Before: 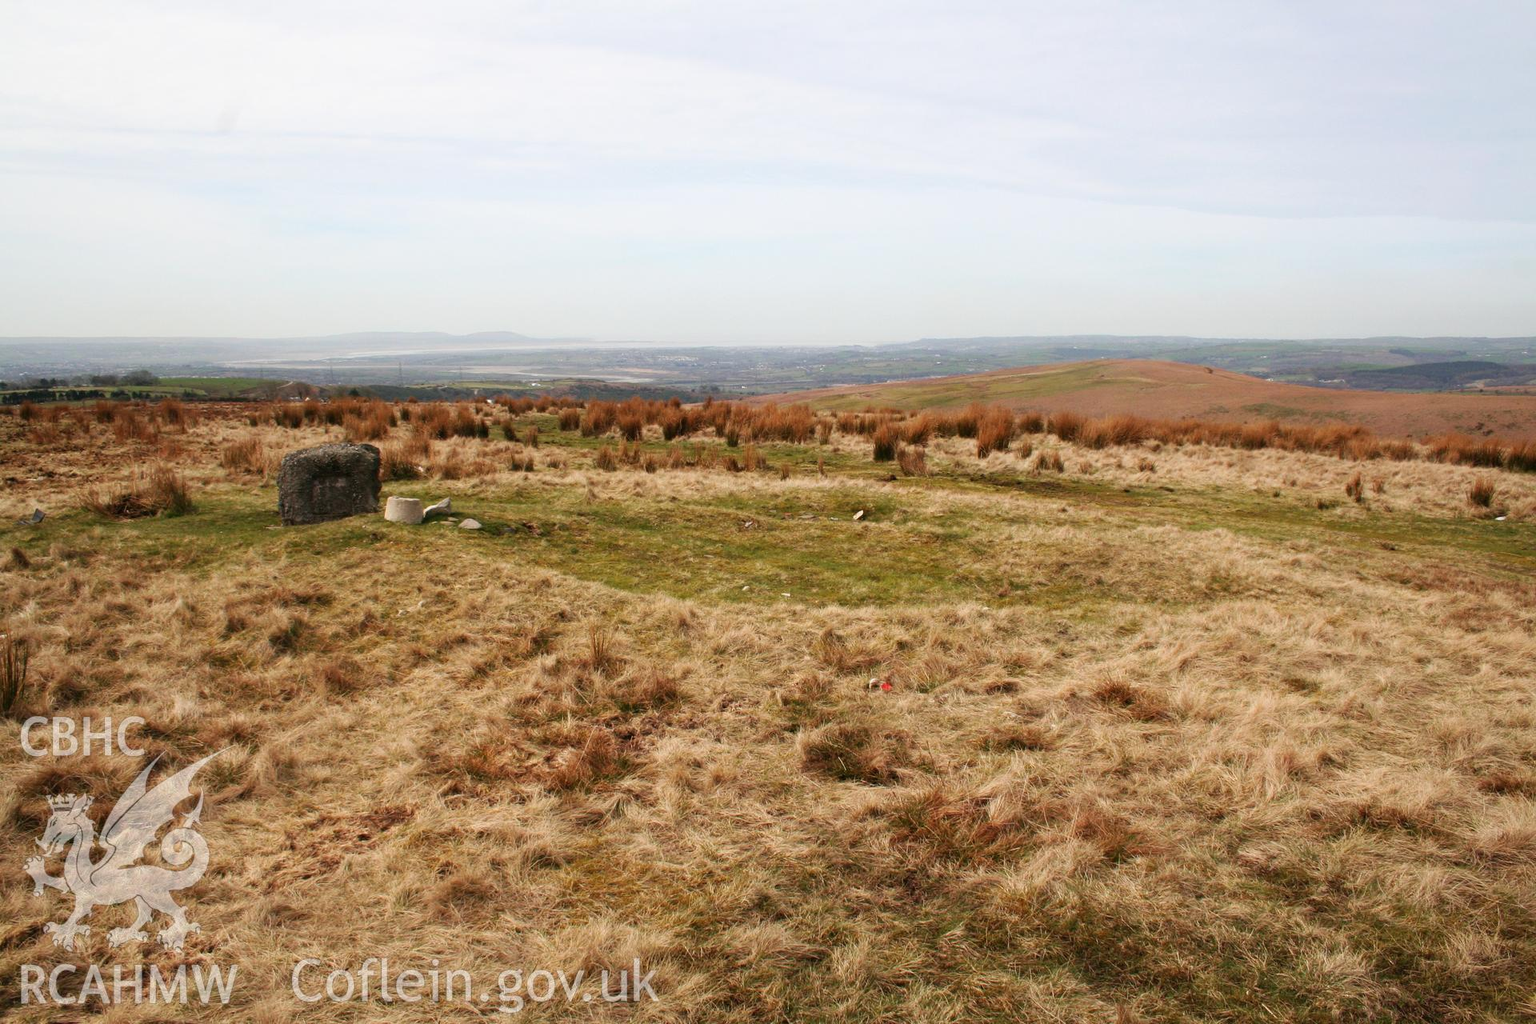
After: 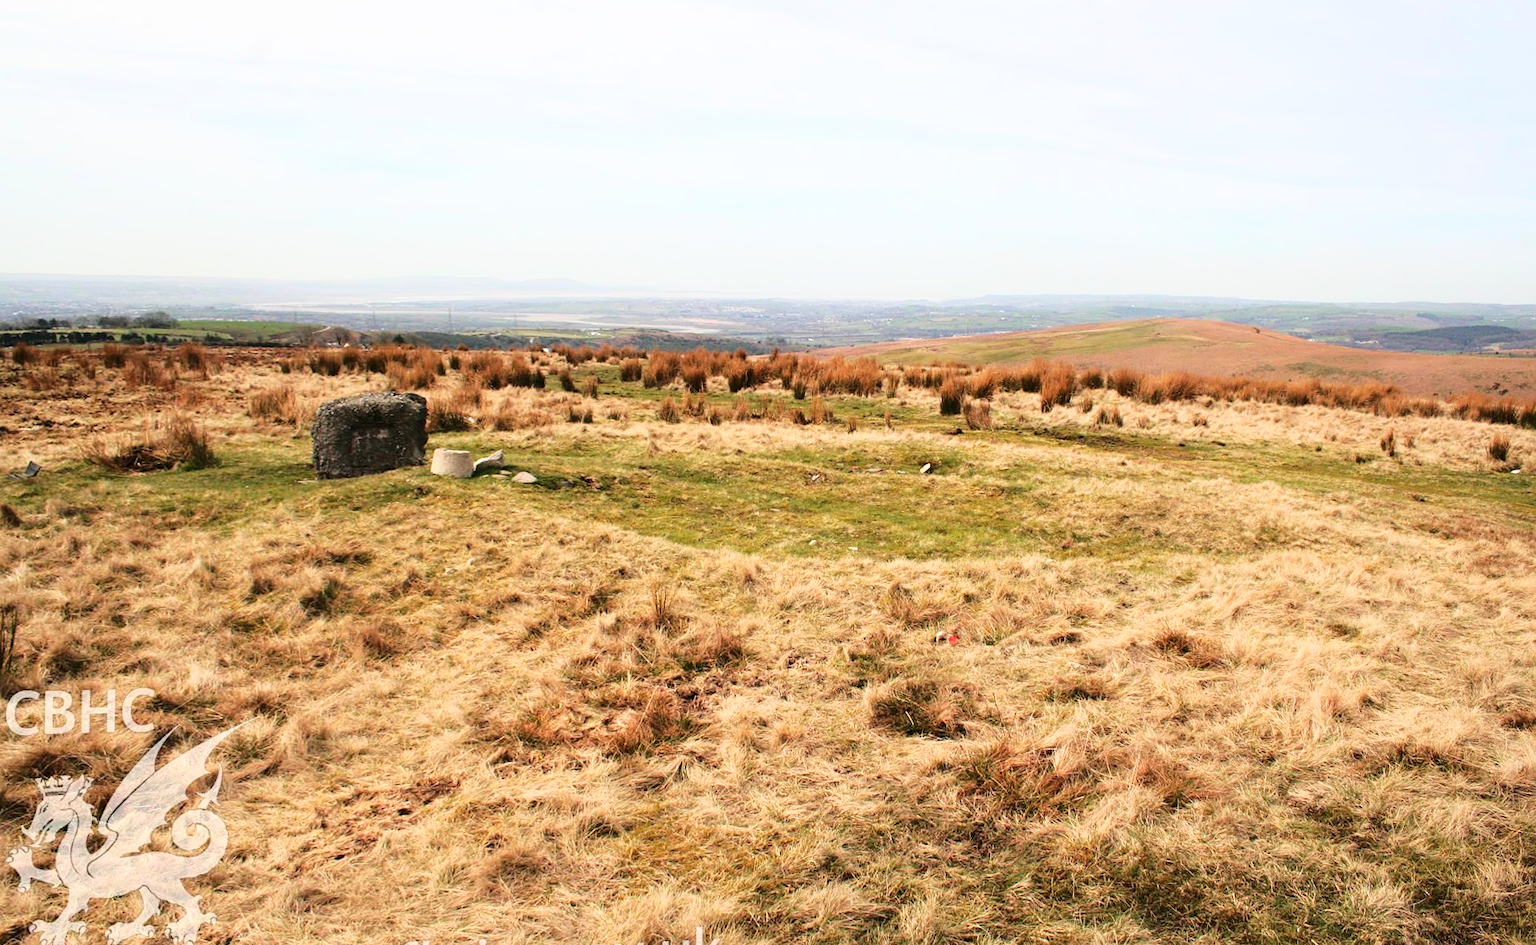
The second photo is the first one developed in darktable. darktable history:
sharpen: amount 0.2
rotate and perspective: rotation -0.013°, lens shift (vertical) -0.027, lens shift (horizontal) 0.178, crop left 0.016, crop right 0.989, crop top 0.082, crop bottom 0.918
base curve: curves: ch0 [(0, 0) (0.028, 0.03) (0.121, 0.232) (0.46, 0.748) (0.859, 0.968) (1, 1)]
